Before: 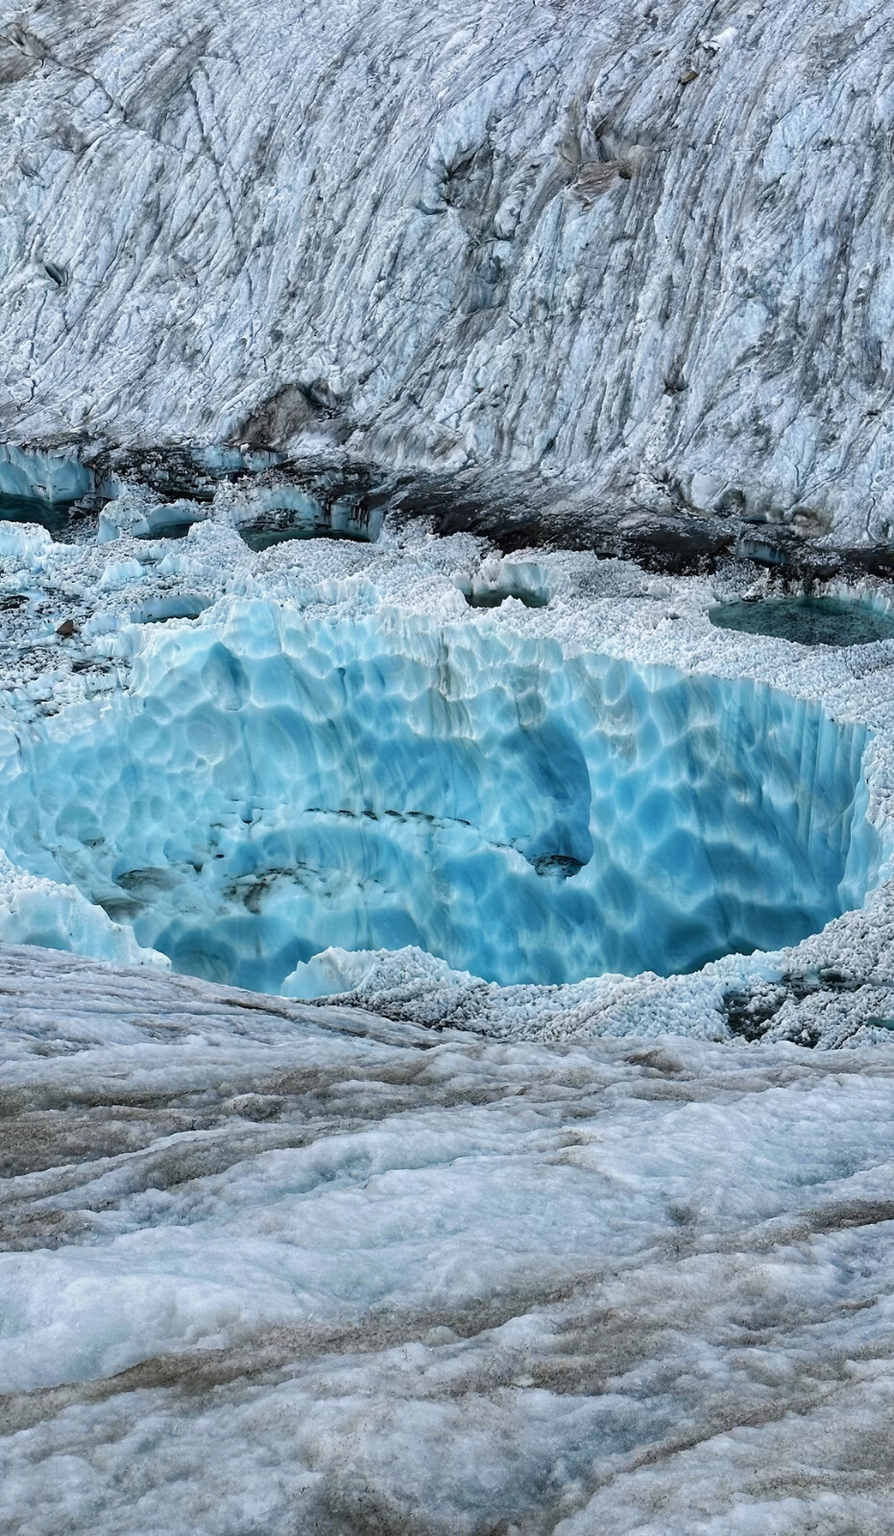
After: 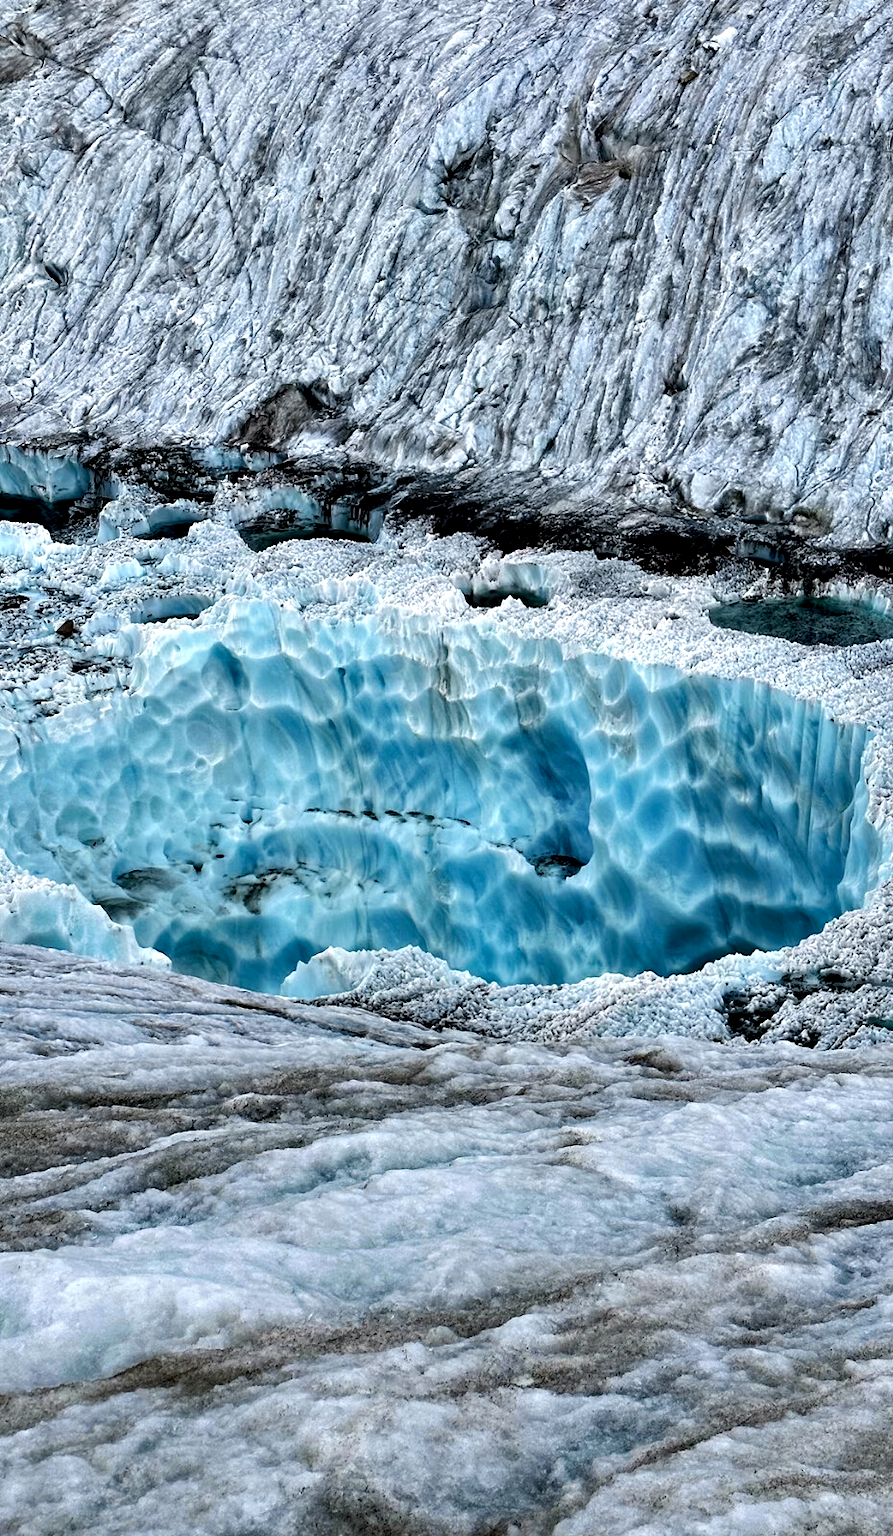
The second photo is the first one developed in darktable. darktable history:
contrast equalizer: octaves 7, y [[0.6 ×6], [0.55 ×6], [0 ×6], [0 ×6], [0 ×6]]
shadows and highlights: shadows 73.45, highlights -23.89, soften with gaussian
